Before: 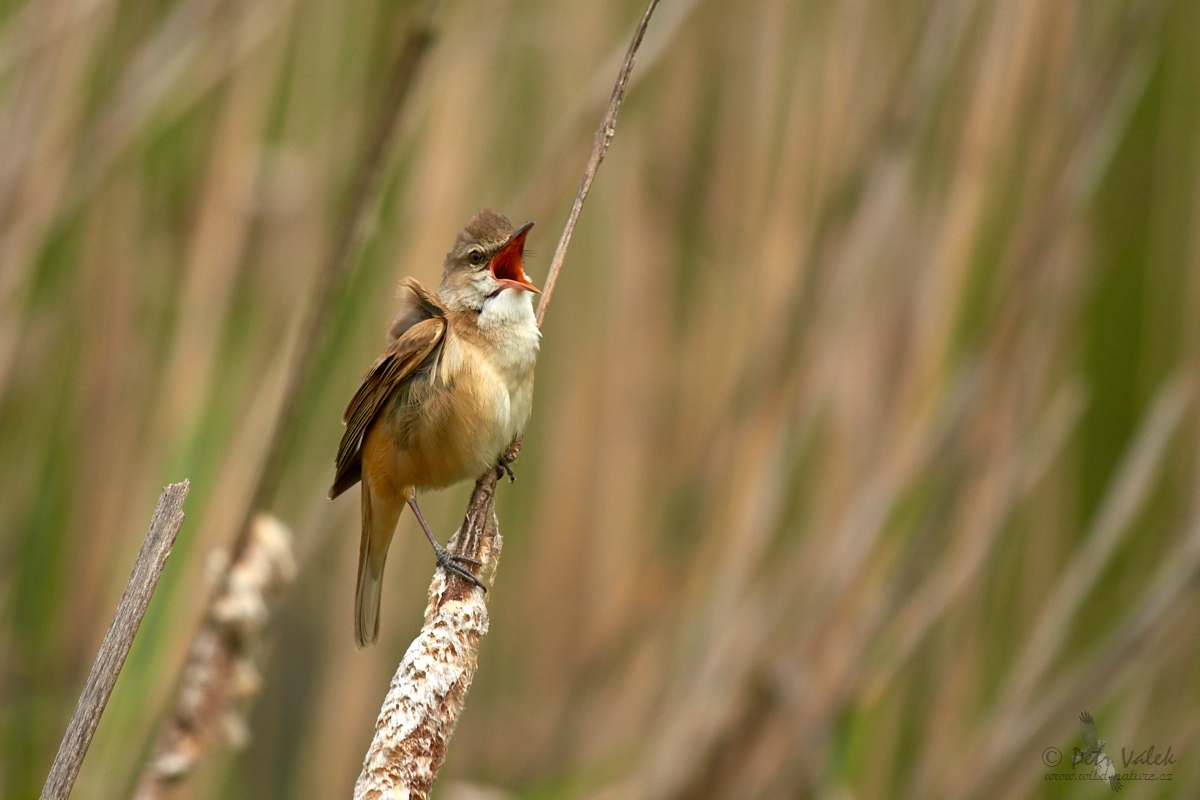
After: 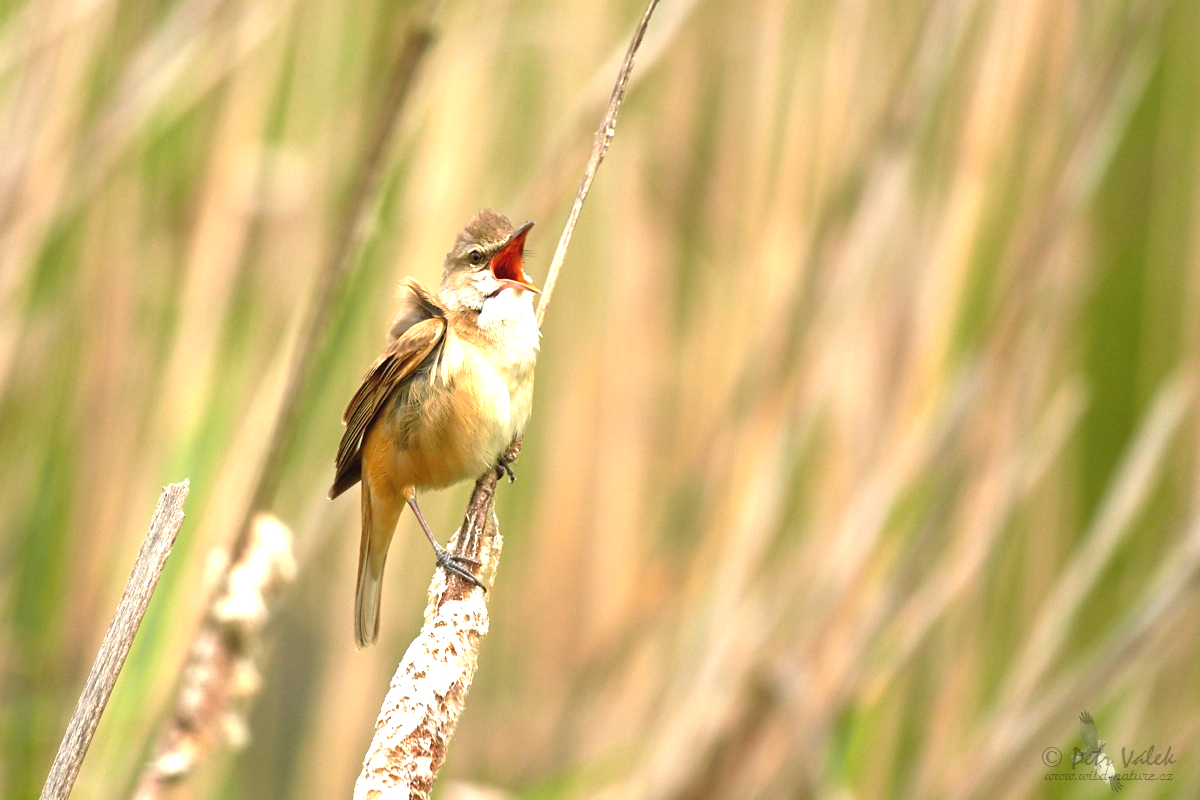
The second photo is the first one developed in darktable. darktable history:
exposure: black level correction -0.001, exposure 1.355 EV, compensate highlight preservation false
